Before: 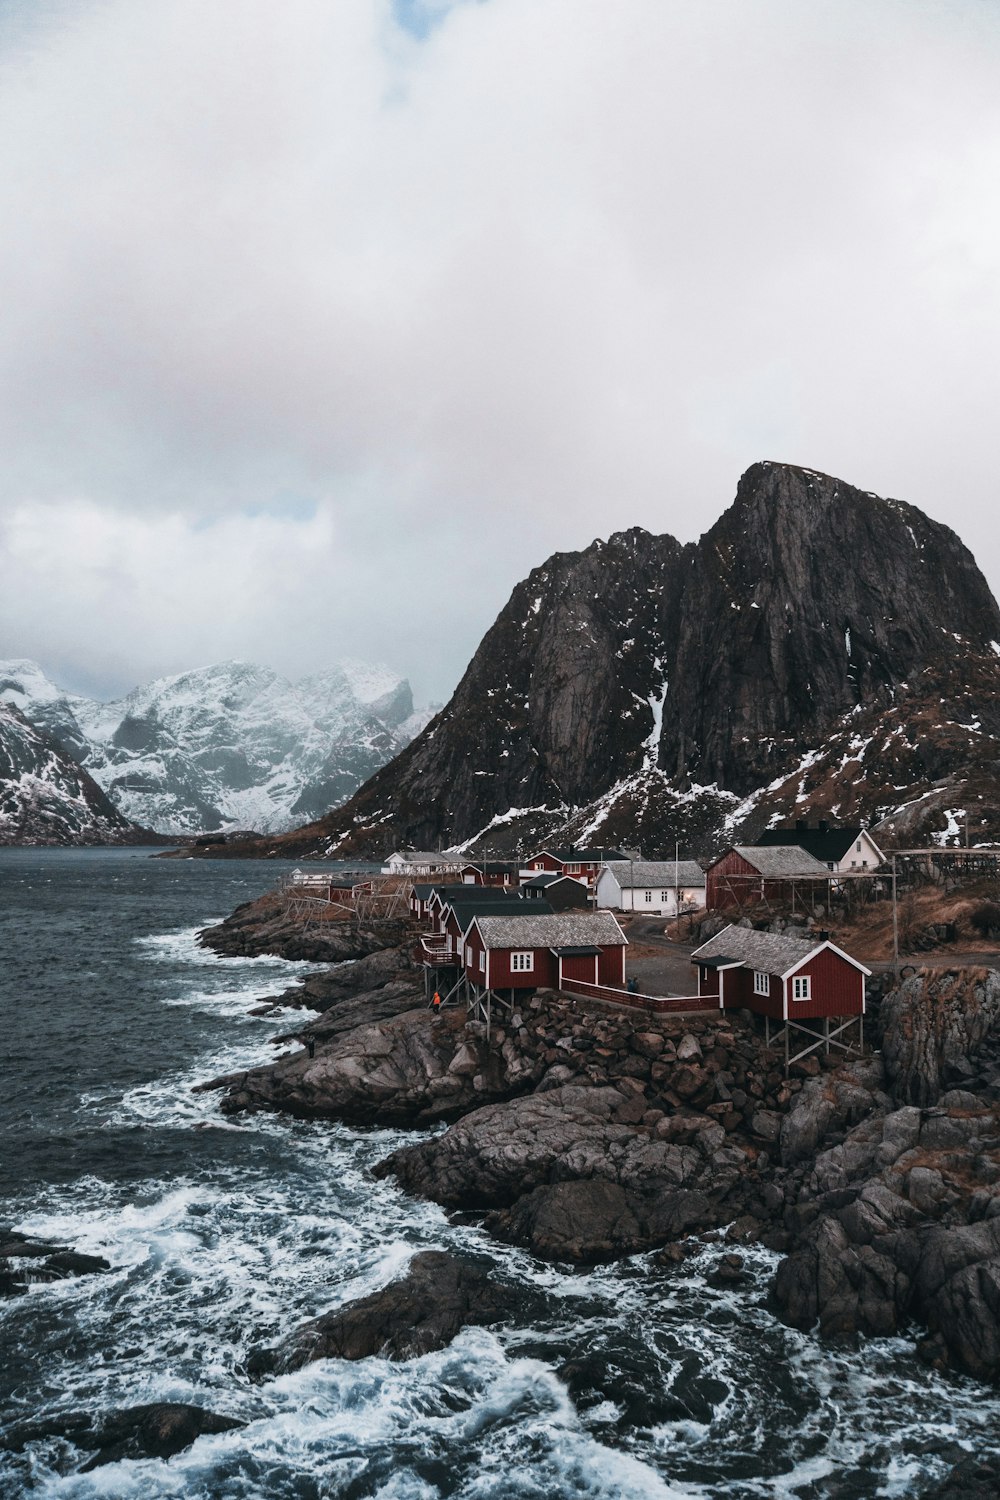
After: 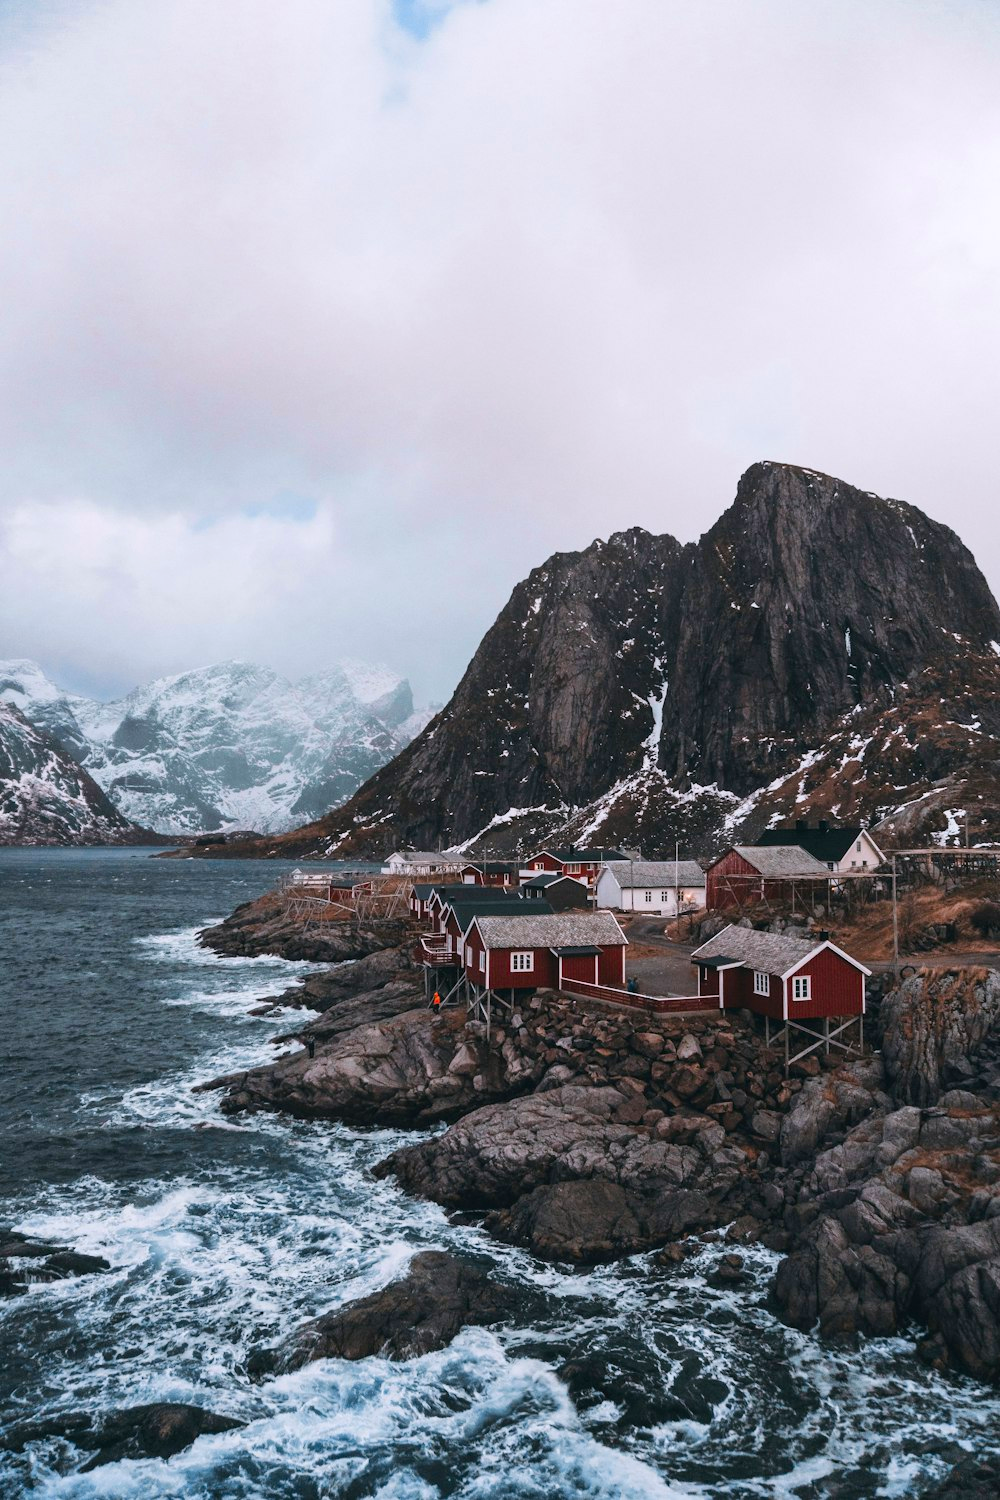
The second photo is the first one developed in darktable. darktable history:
white balance: red 1.009, blue 1.027
color balance rgb: perceptual saturation grading › global saturation 25%, perceptual brilliance grading › mid-tones 10%, perceptual brilliance grading › shadows 15%, global vibrance 20%
